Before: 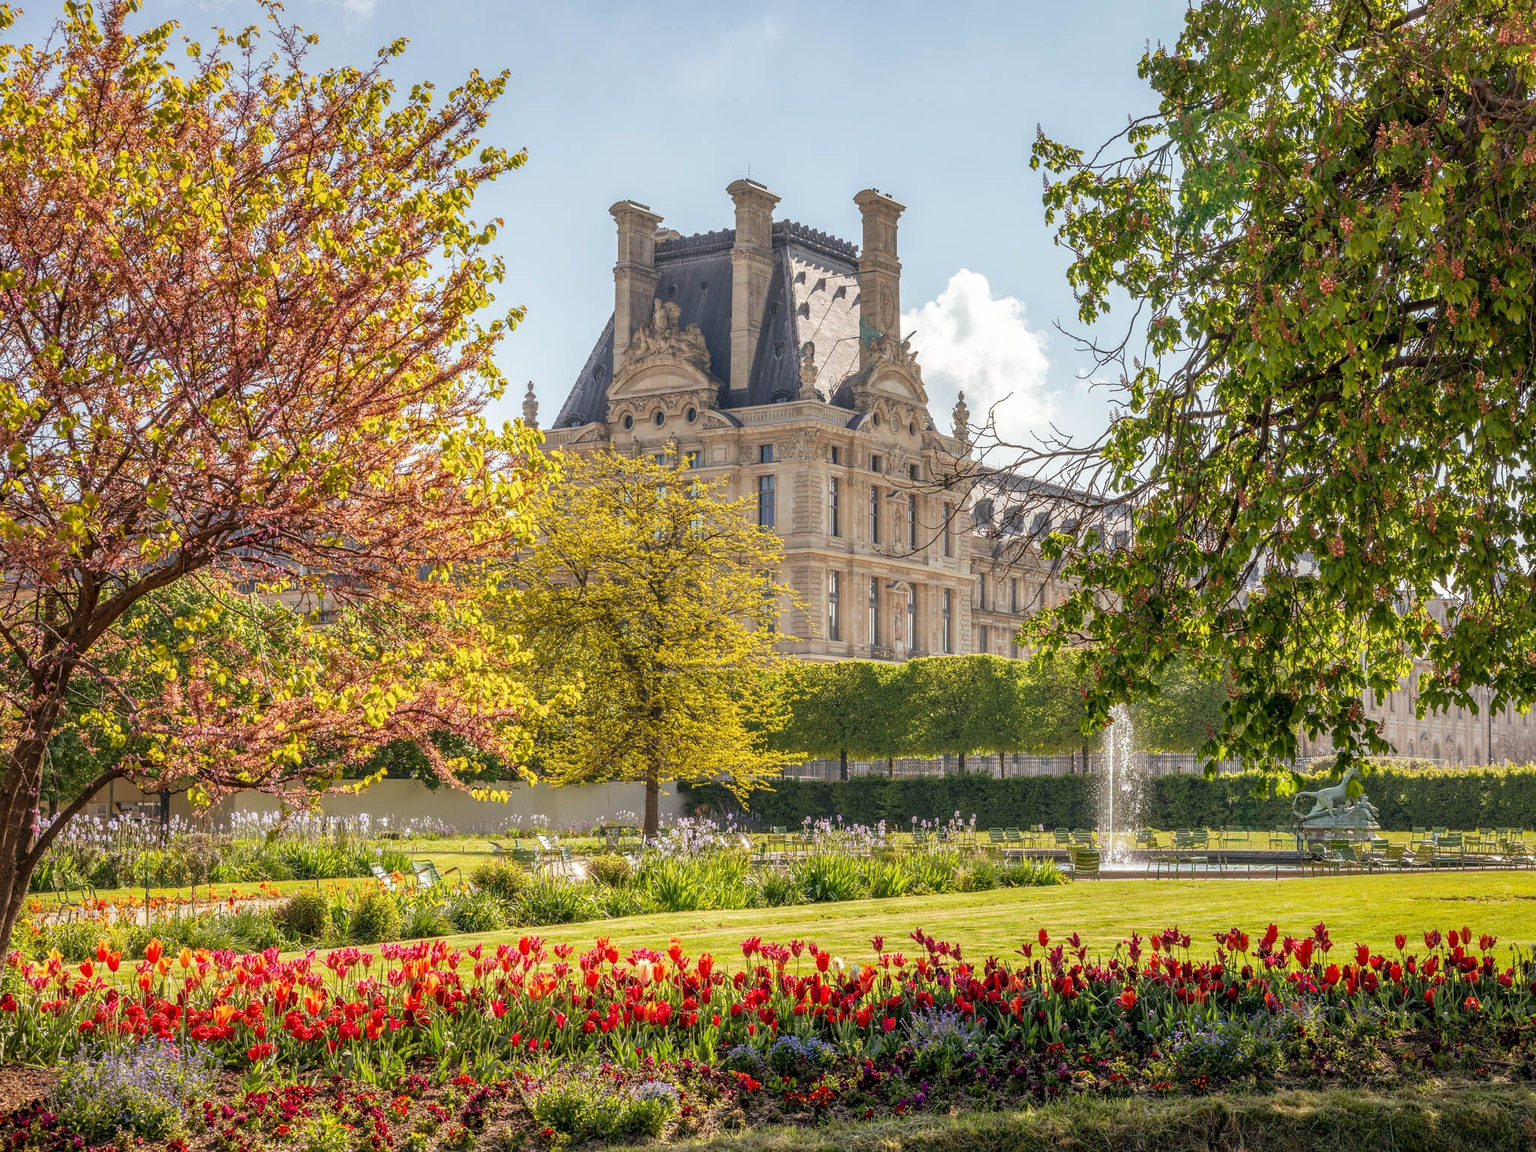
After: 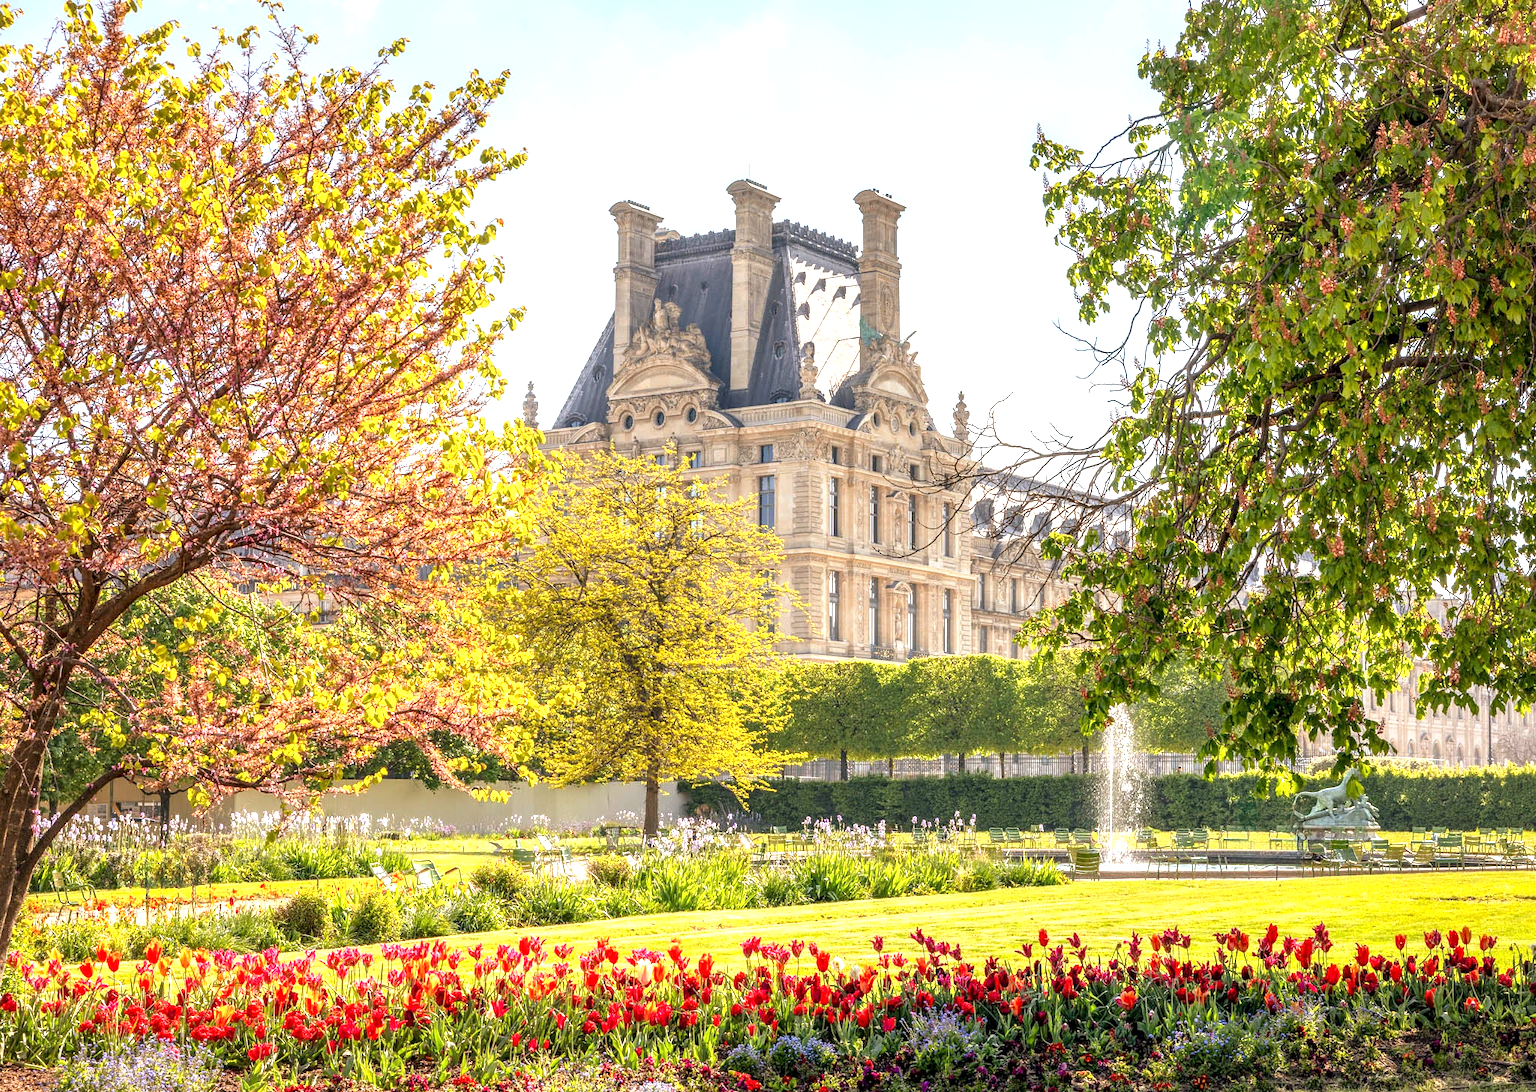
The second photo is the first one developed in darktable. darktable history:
exposure: black level correction 0.001, exposure 0.955 EV, compensate exposure bias true, compensate highlight preservation false
crop and rotate: top 0%, bottom 5.097%
